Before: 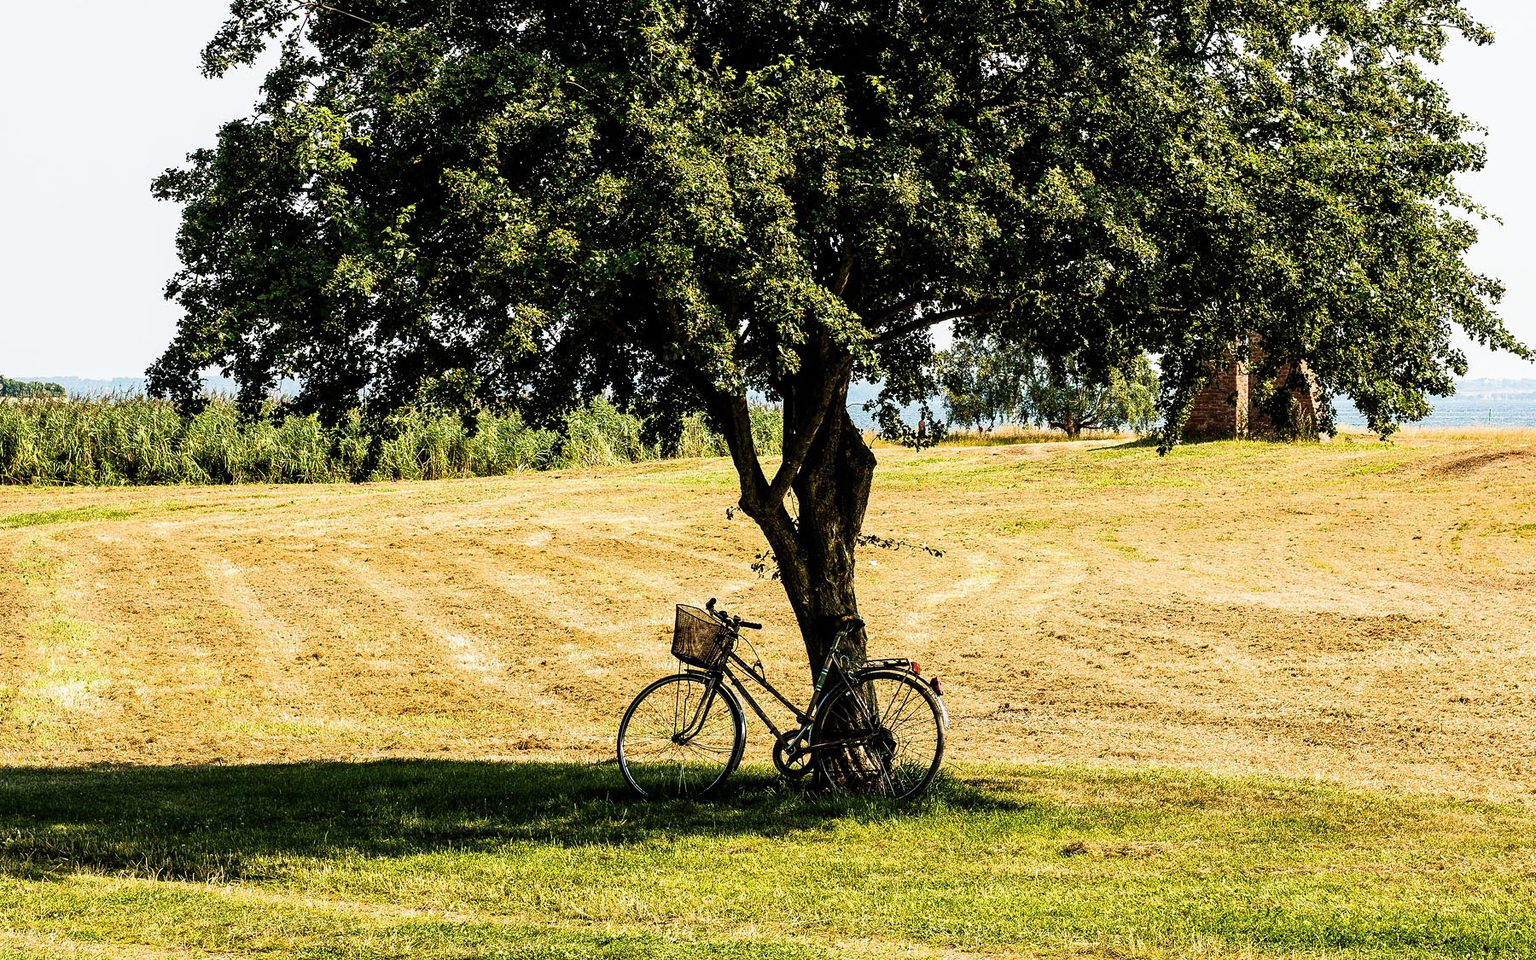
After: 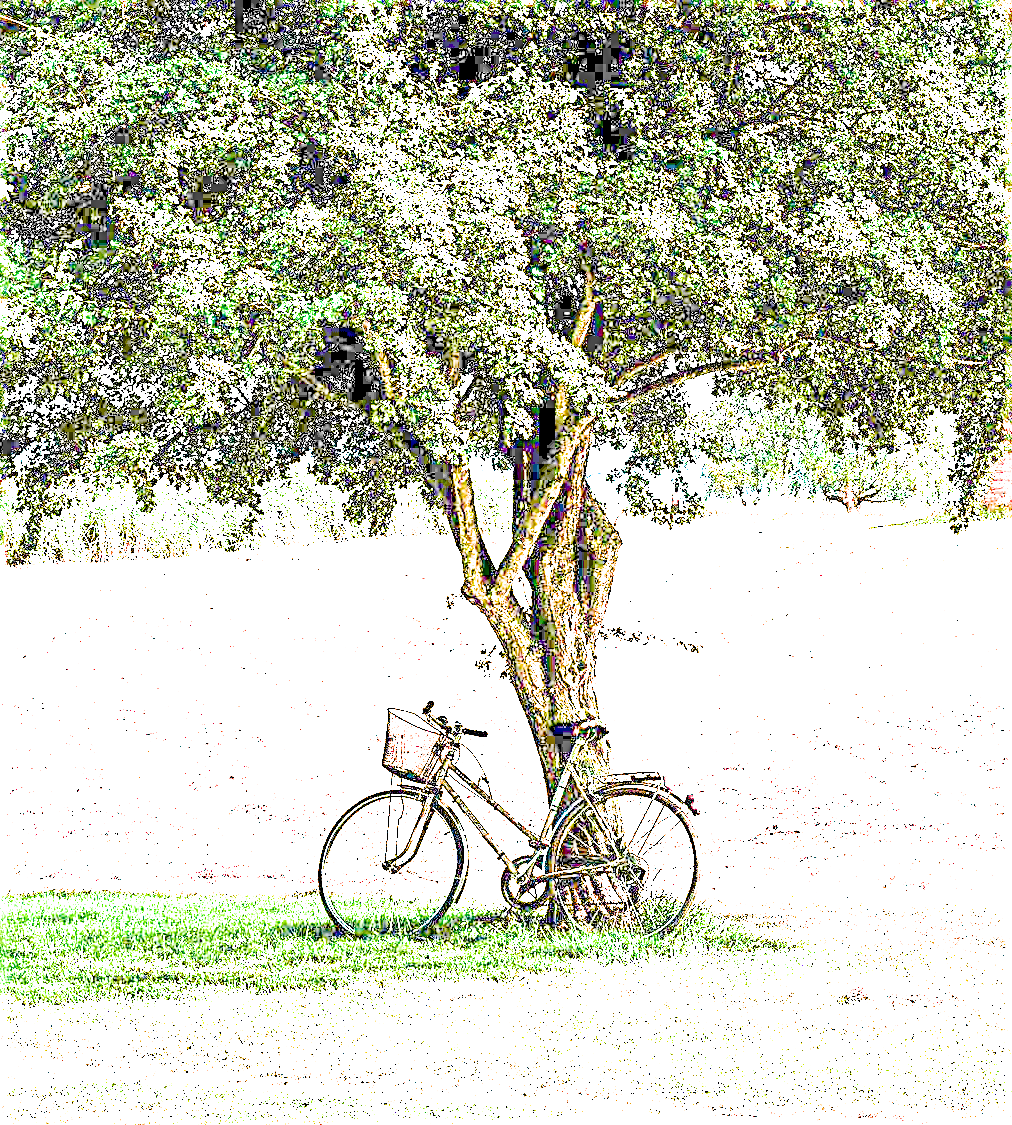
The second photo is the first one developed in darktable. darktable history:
crop and rotate: left 22.516%, right 21.234%
sharpen: radius 2.767
filmic rgb: black relative exposure -4.88 EV, hardness 2.82
exposure: exposure 8 EV, compensate highlight preservation false
